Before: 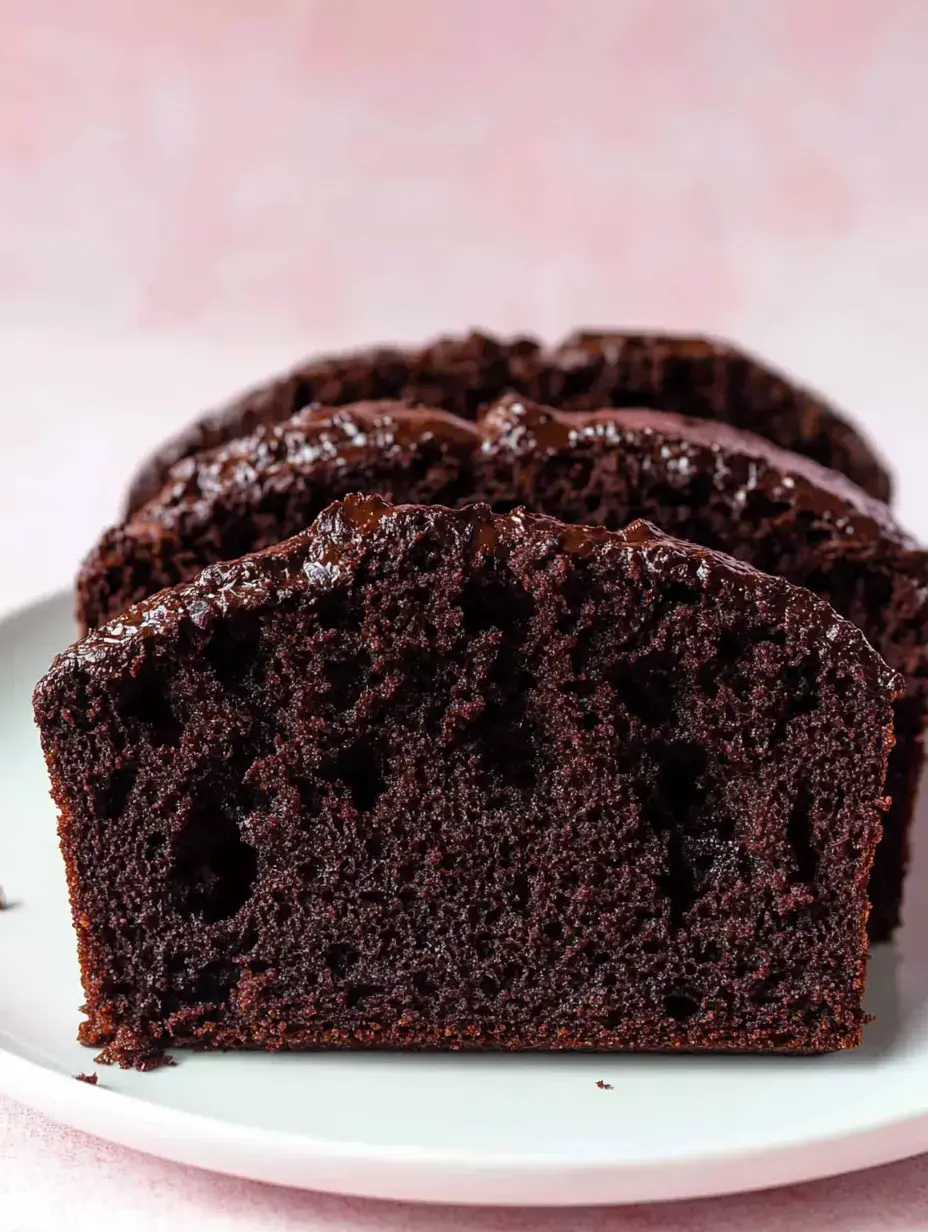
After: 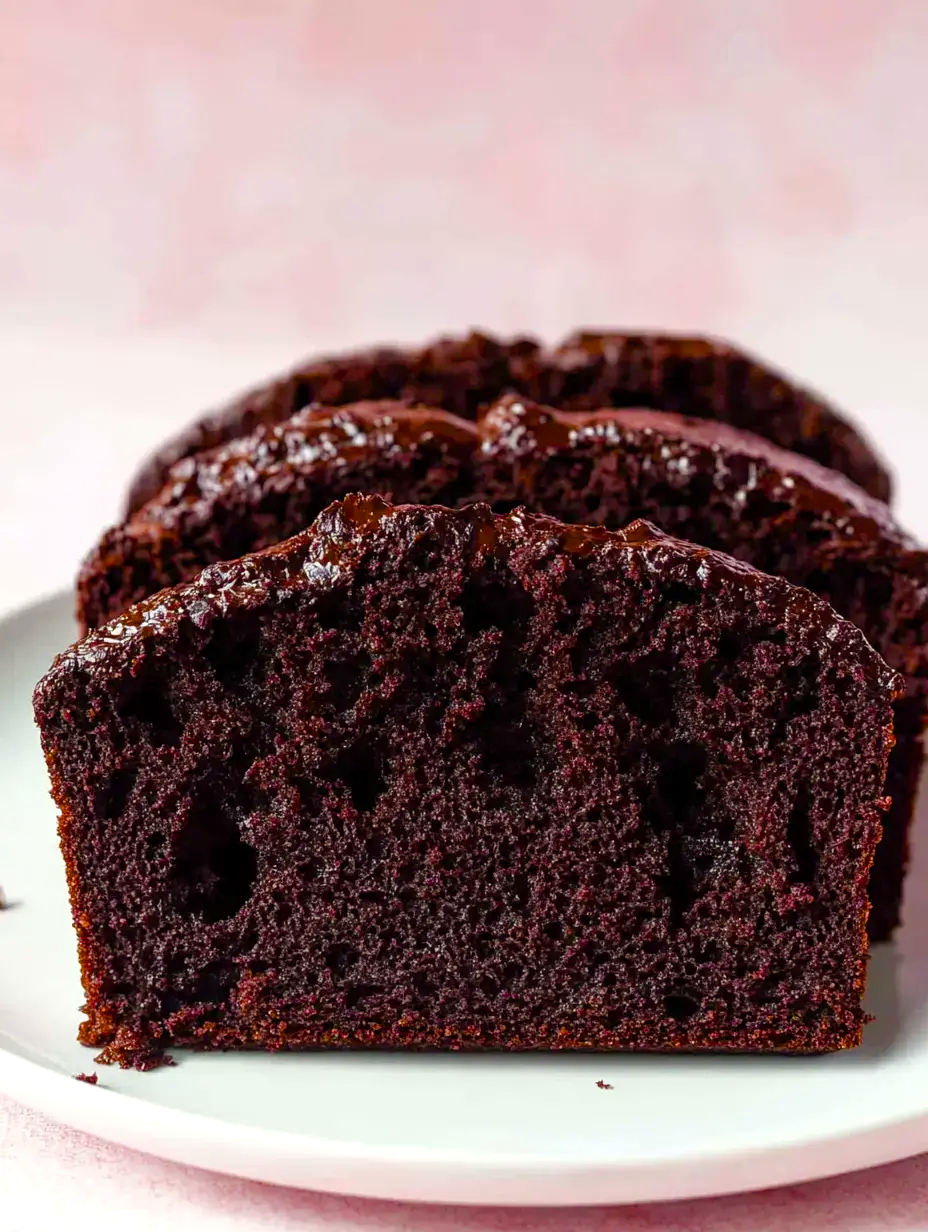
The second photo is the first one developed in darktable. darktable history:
color balance rgb: power › hue 213.88°, highlights gain › luminance 6.462%, highlights gain › chroma 1.23%, highlights gain › hue 91.5°, perceptual saturation grading › global saturation 0.902%, perceptual saturation grading › highlights -17.577%, perceptual saturation grading › mid-tones 33.061%, perceptual saturation grading › shadows 50.392%, global vibrance 20%
